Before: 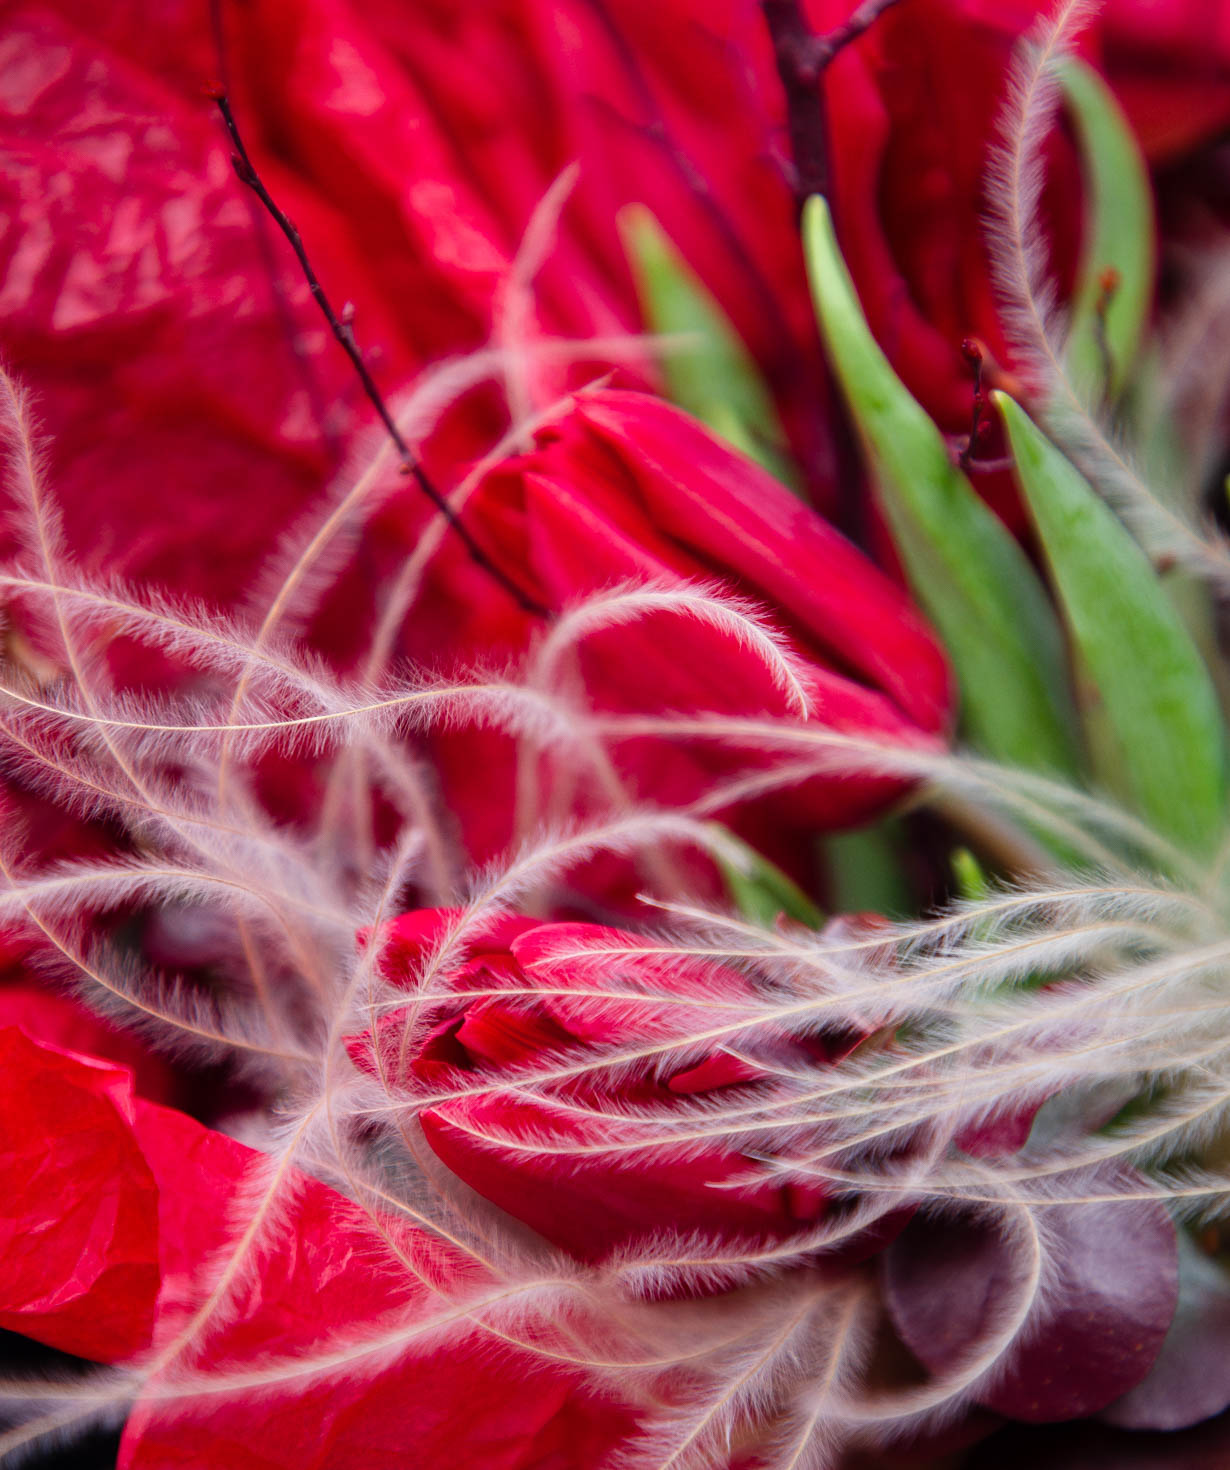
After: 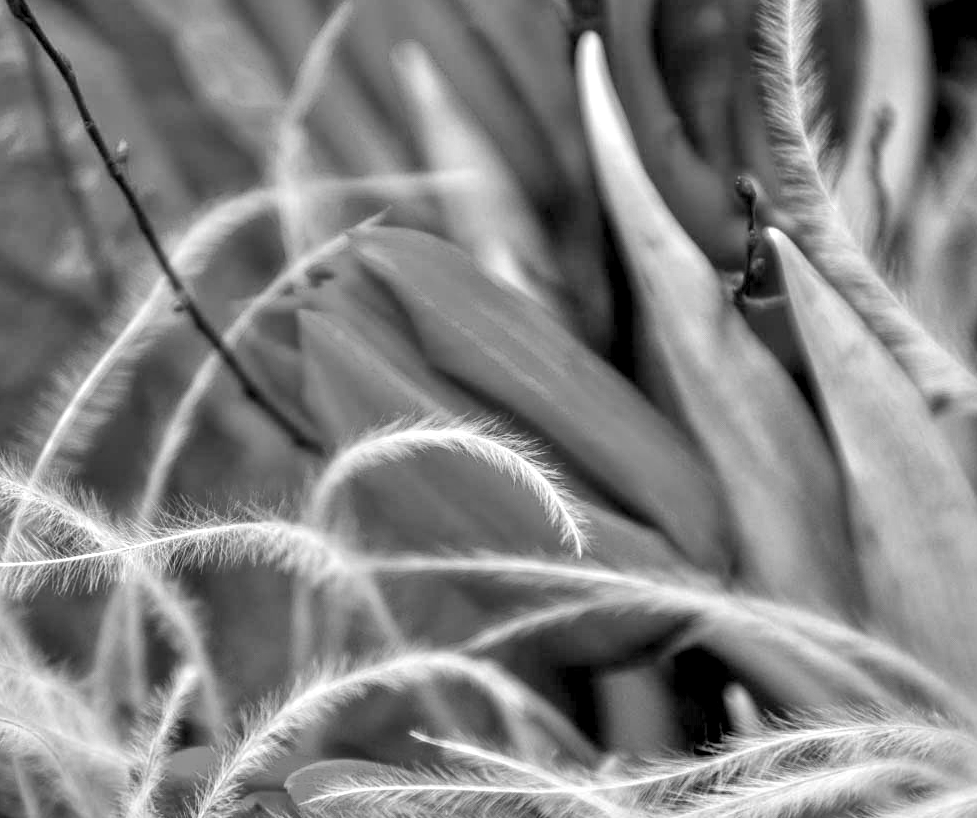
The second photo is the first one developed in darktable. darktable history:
local contrast: highlights 60%, shadows 60%, detail 160%
crop: left 18.38%, top 11.092%, right 2.134%, bottom 33.217%
tone equalizer: -7 EV 0.15 EV, -6 EV 0.6 EV, -5 EV 1.15 EV, -4 EV 1.33 EV, -3 EV 1.15 EV, -2 EV 0.6 EV, -1 EV 0.15 EV, mask exposure compensation -0.5 EV
monochrome: on, module defaults
